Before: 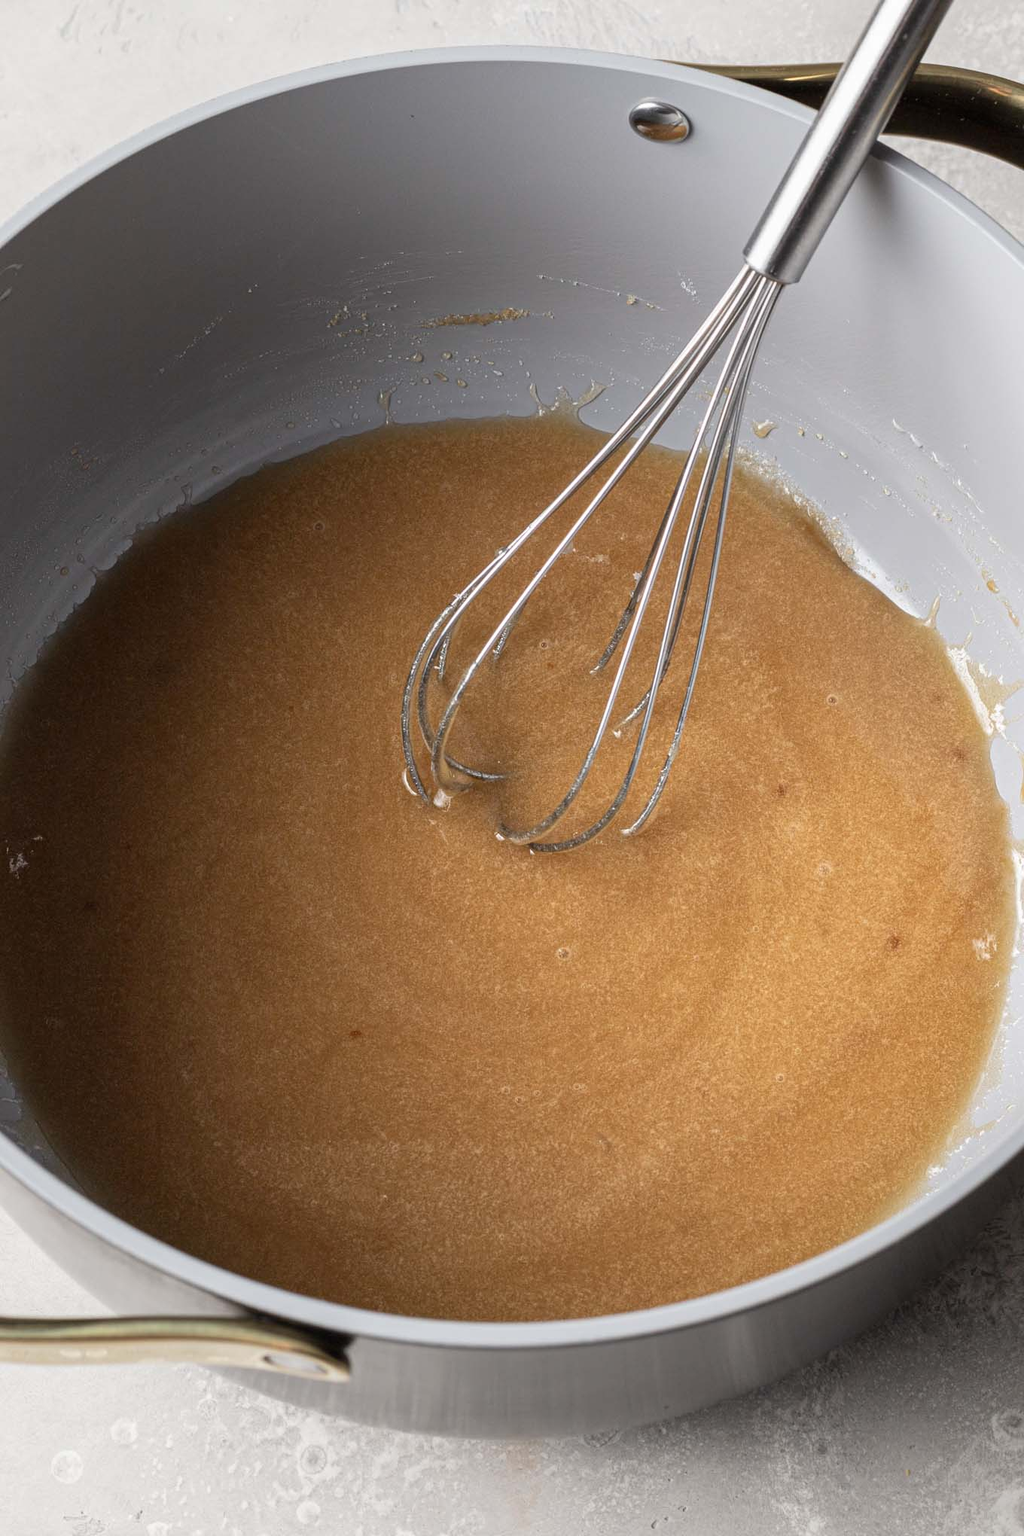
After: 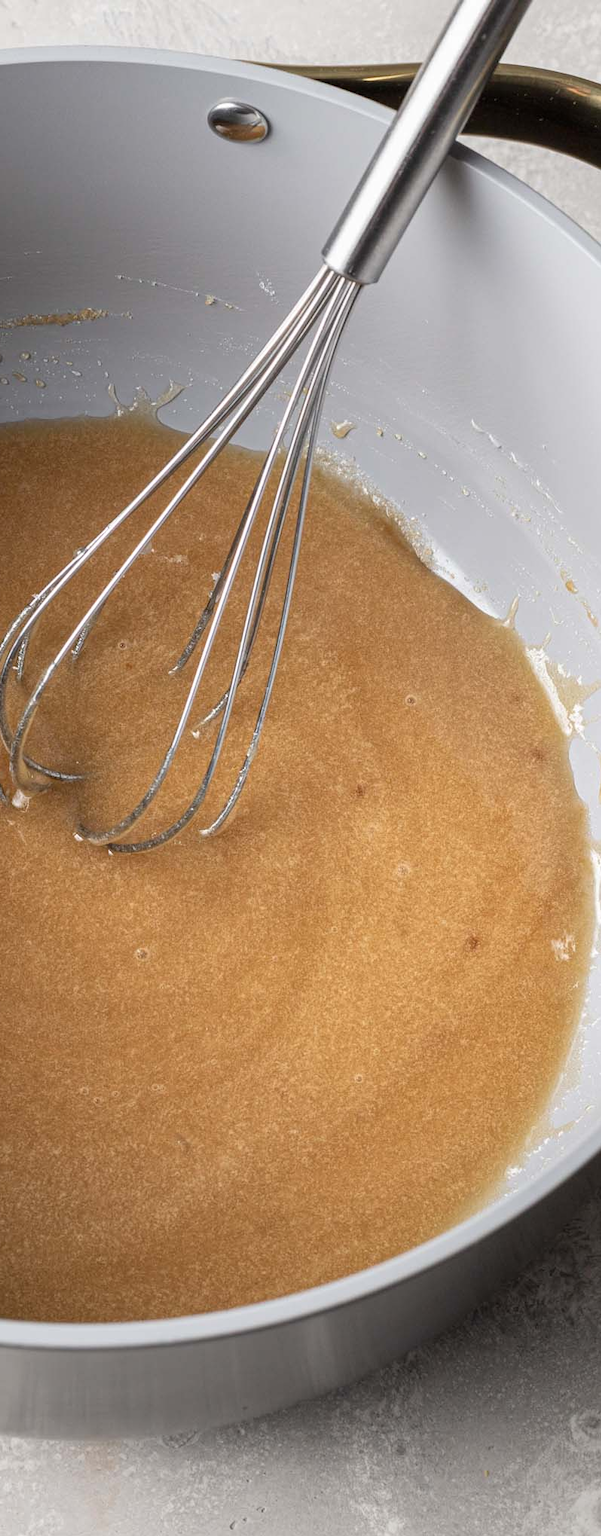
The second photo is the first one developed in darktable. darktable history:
crop: left 41.225%
